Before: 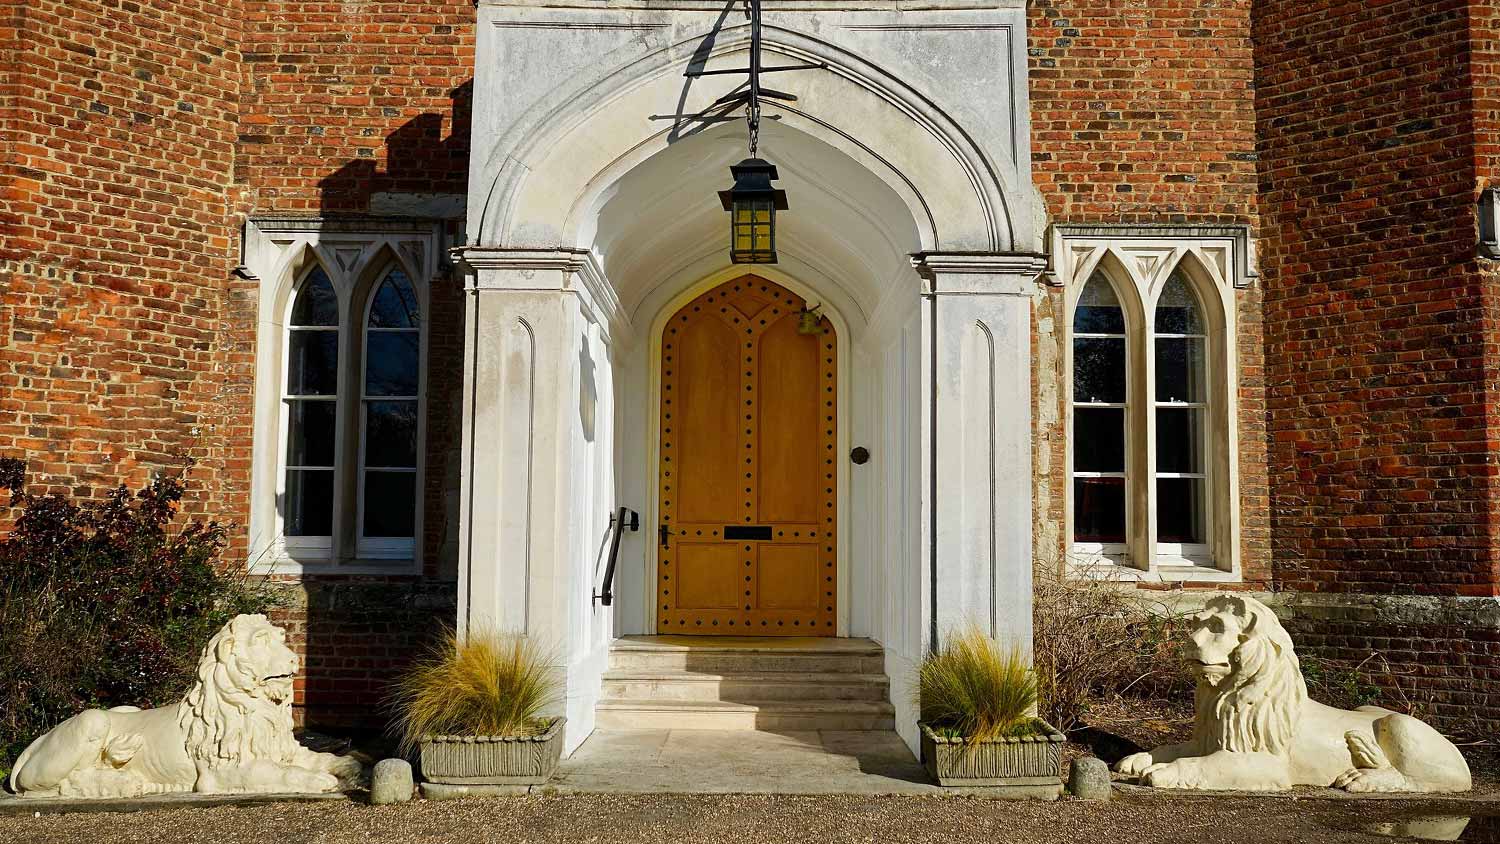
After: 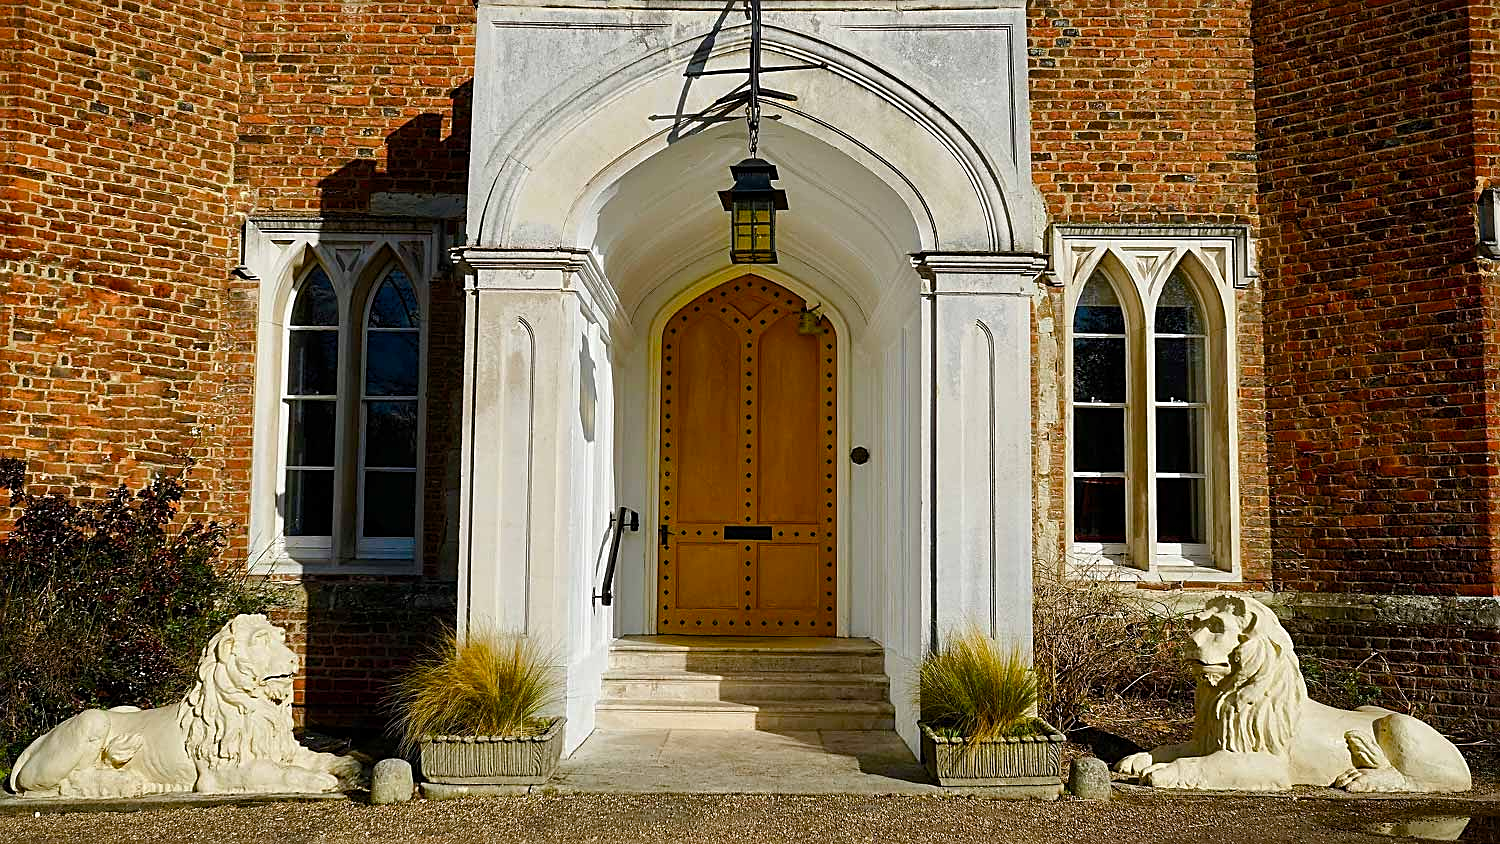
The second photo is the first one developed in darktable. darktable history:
color balance rgb: shadows lift › luminance -10.323%, shadows lift › chroma 0.858%, shadows lift › hue 111.4°, perceptual saturation grading › global saturation 20%, perceptual saturation grading › highlights -25.47%, perceptual saturation grading › shadows 25.345%
sharpen: on, module defaults
